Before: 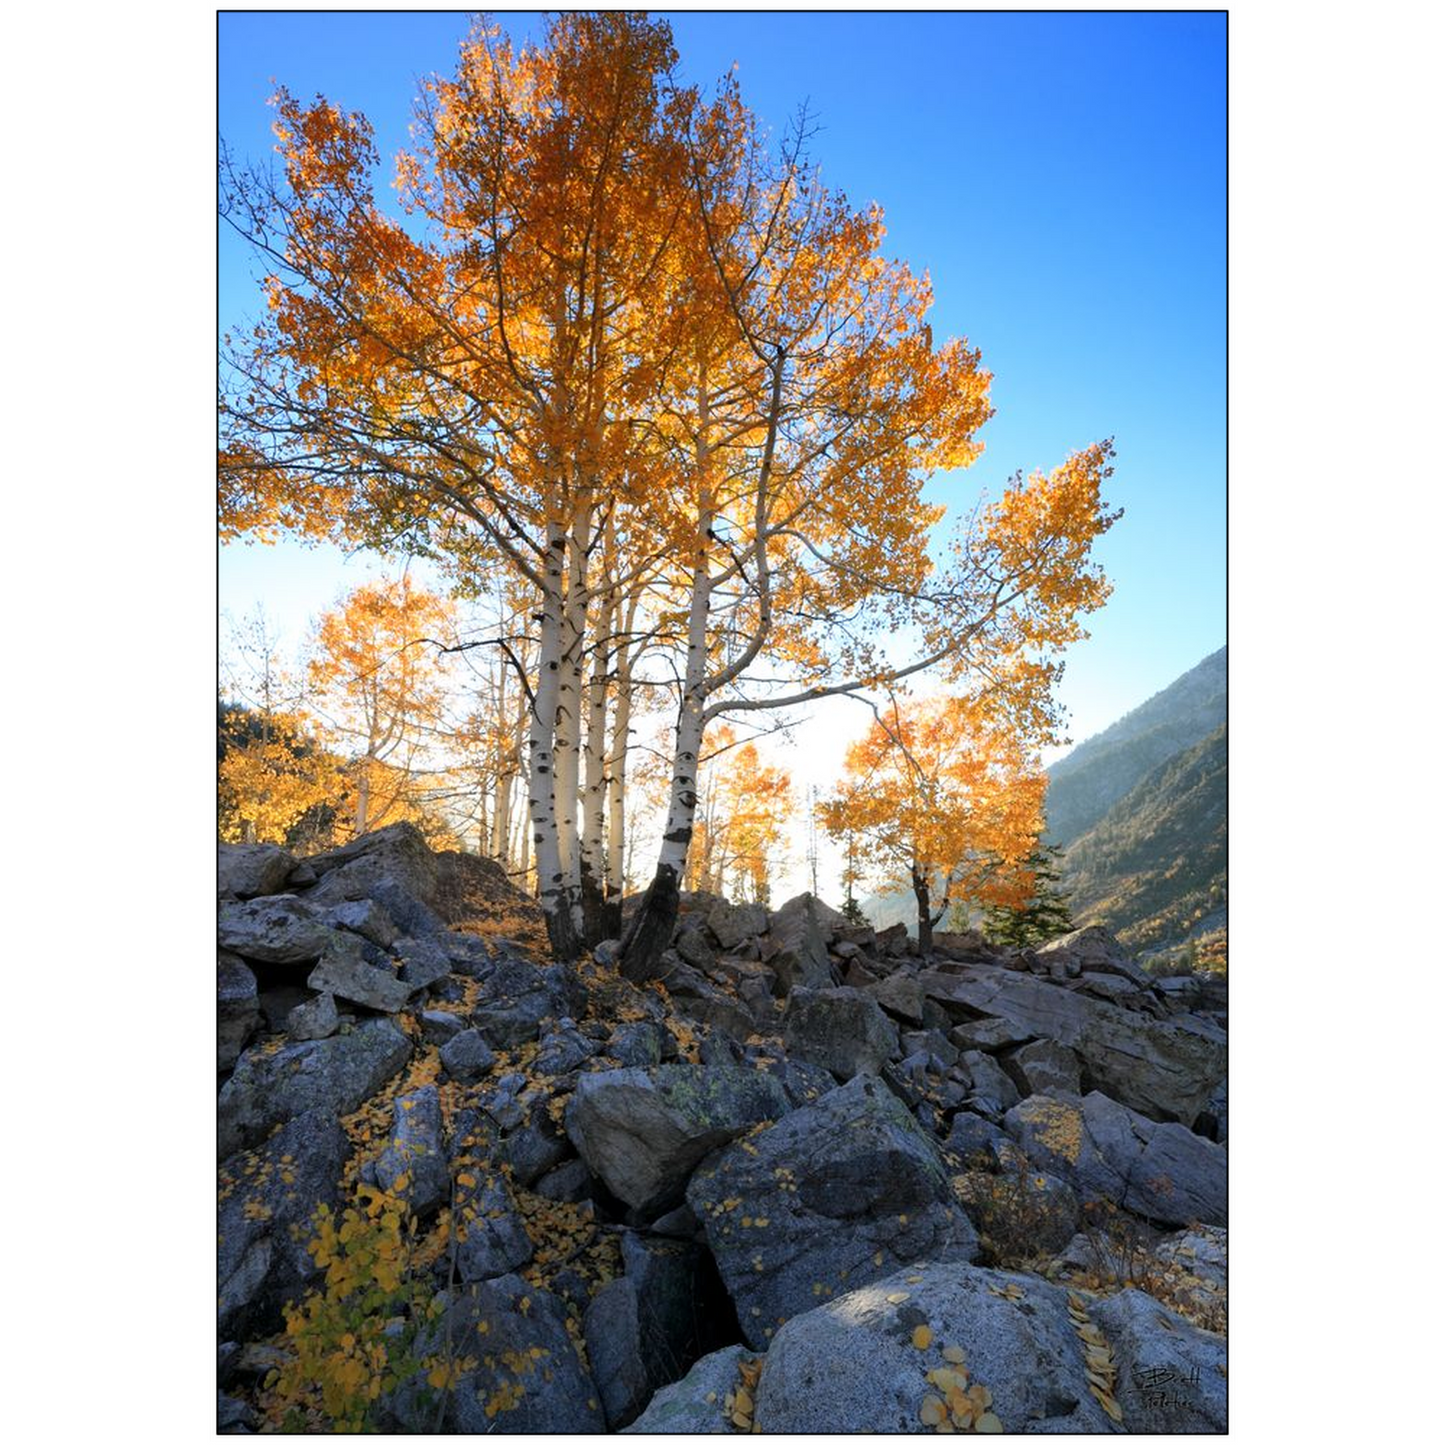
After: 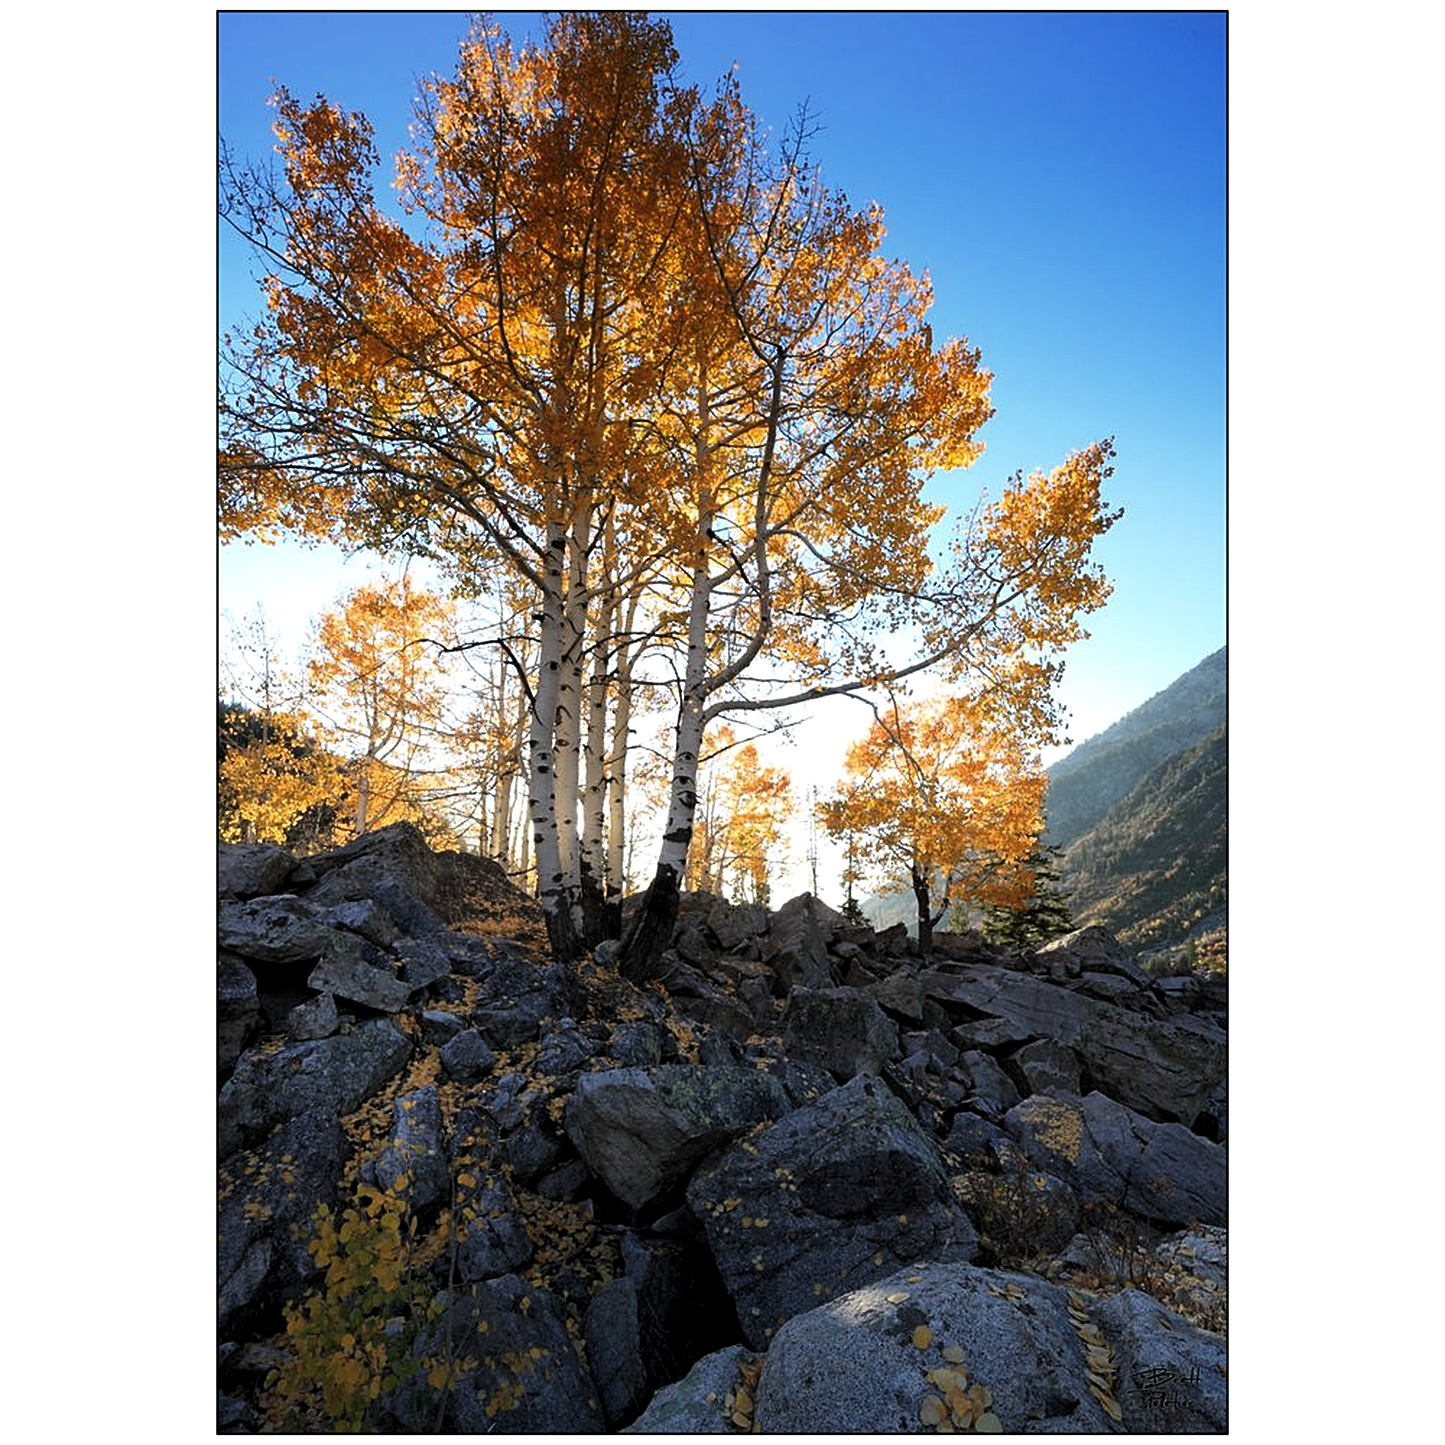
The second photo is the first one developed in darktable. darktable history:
sharpen: on, module defaults
levels: levels [0.029, 0.545, 0.971]
